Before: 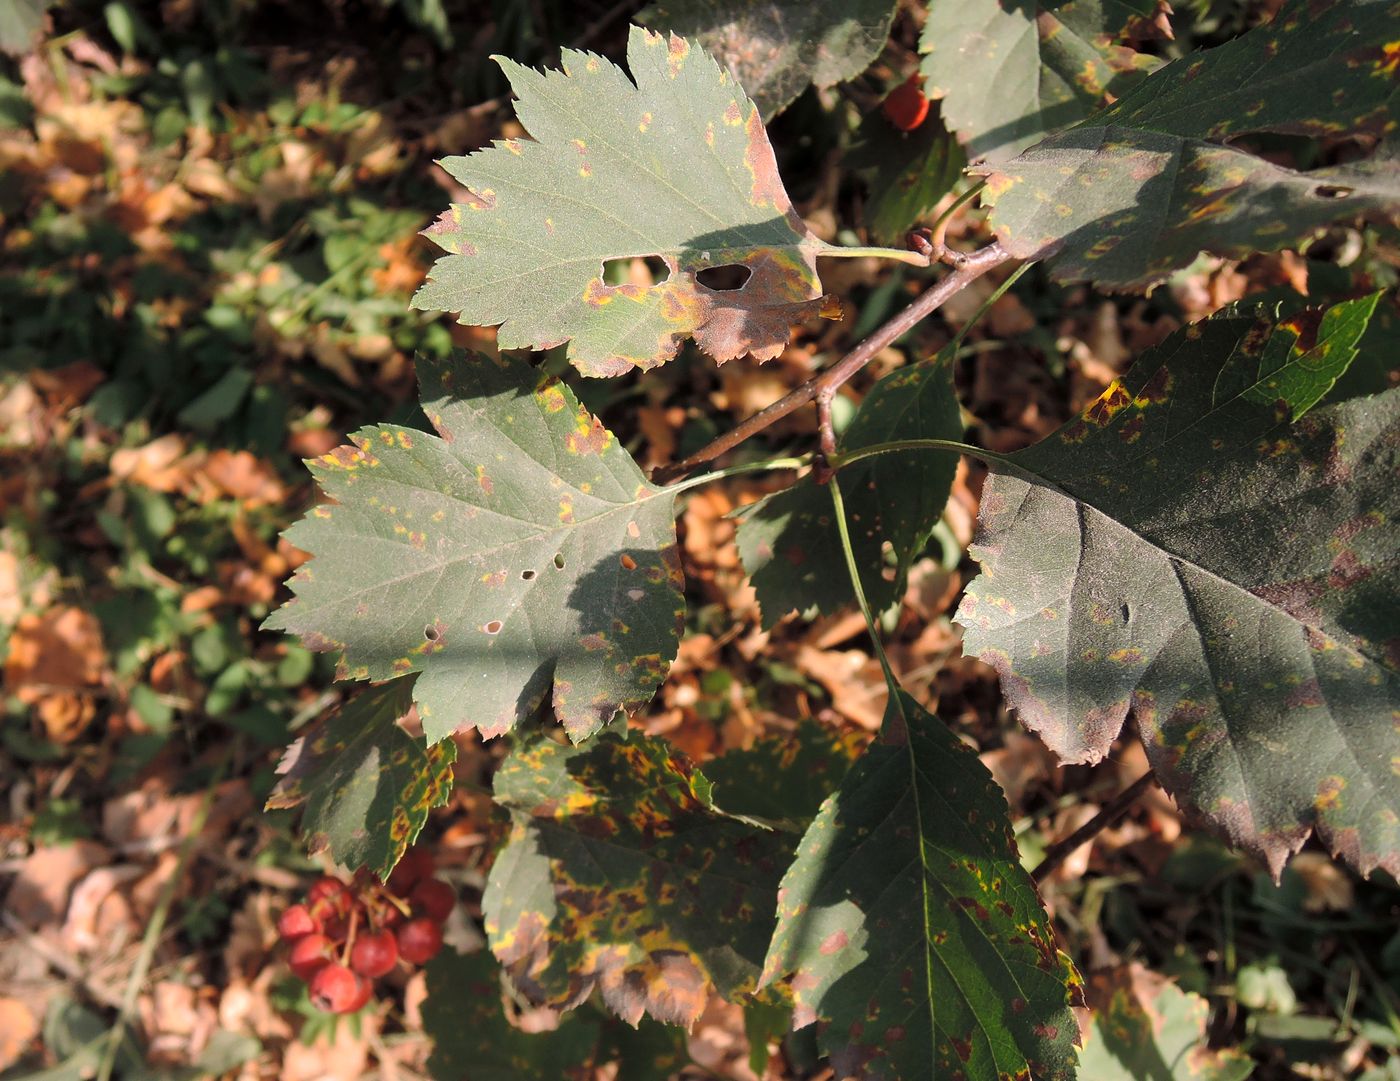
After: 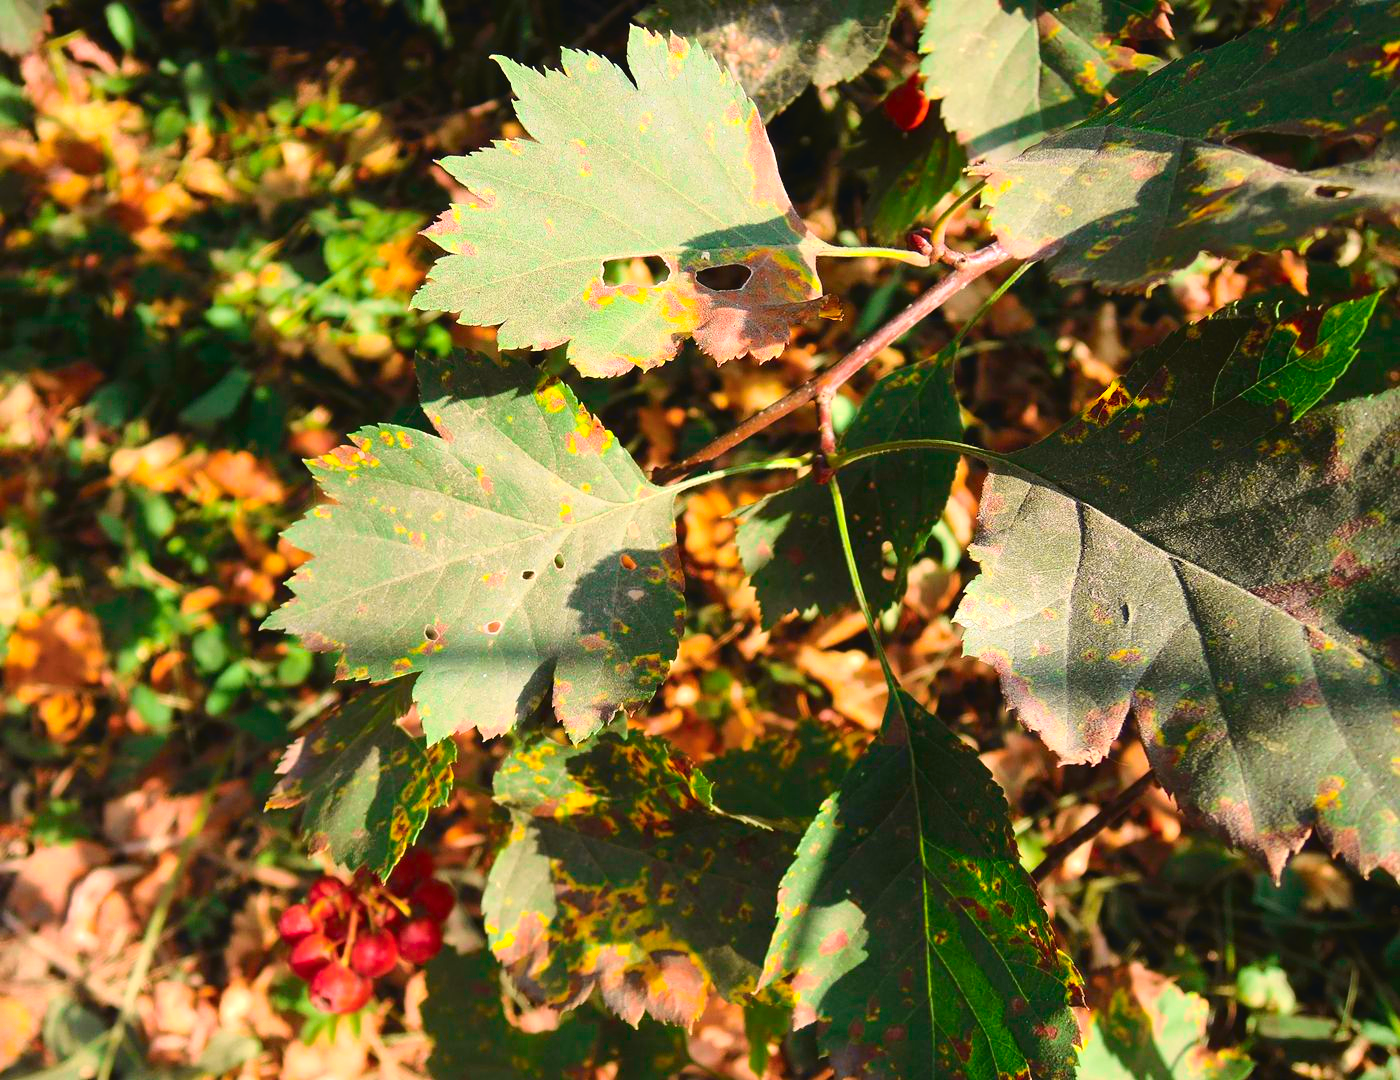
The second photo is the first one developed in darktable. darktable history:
tone curve: curves: ch0 [(0, 0.039) (0.104, 0.103) (0.273, 0.267) (0.448, 0.487) (0.704, 0.761) (0.886, 0.922) (0.994, 0.971)]; ch1 [(0, 0) (0.335, 0.298) (0.446, 0.413) (0.485, 0.487) (0.515, 0.503) (0.566, 0.563) (0.641, 0.655) (1, 1)]; ch2 [(0, 0) (0.314, 0.301) (0.421, 0.411) (0.502, 0.494) (0.528, 0.54) (0.557, 0.559) (0.612, 0.62) (0.722, 0.686) (1, 1)], color space Lab, independent channels, preserve colors none
crop: bottom 0.069%
color balance rgb: perceptual saturation grading › global saturation 25.297%, perceptual brilliance grading › global brilliance 11.378%, global vibrance 50.3%
